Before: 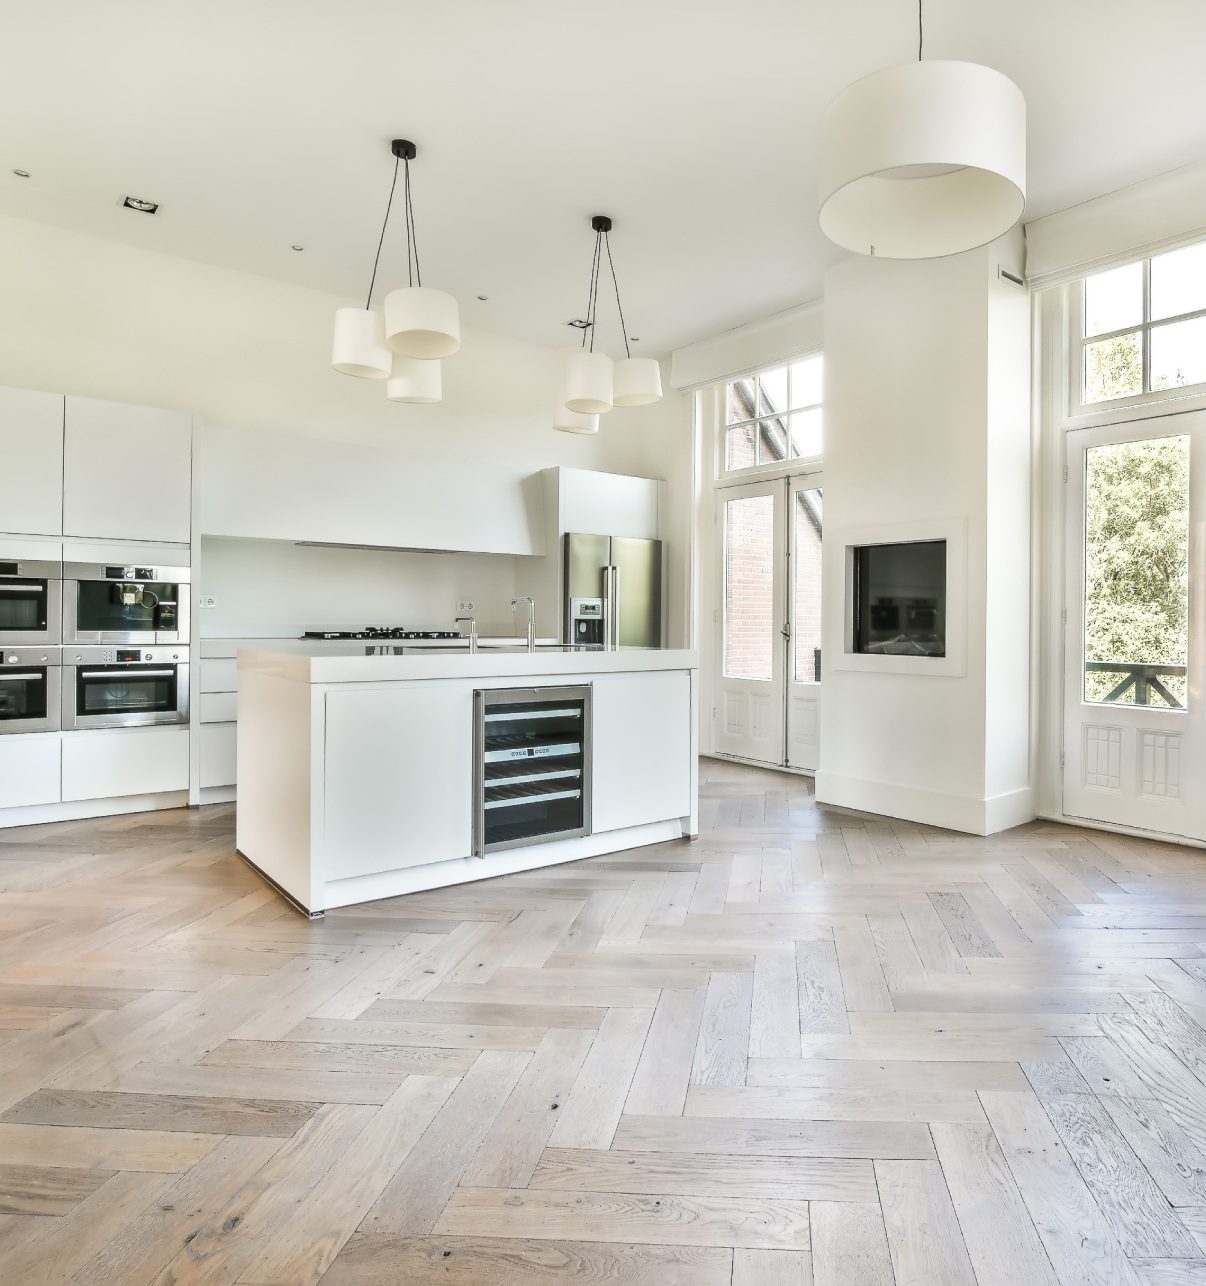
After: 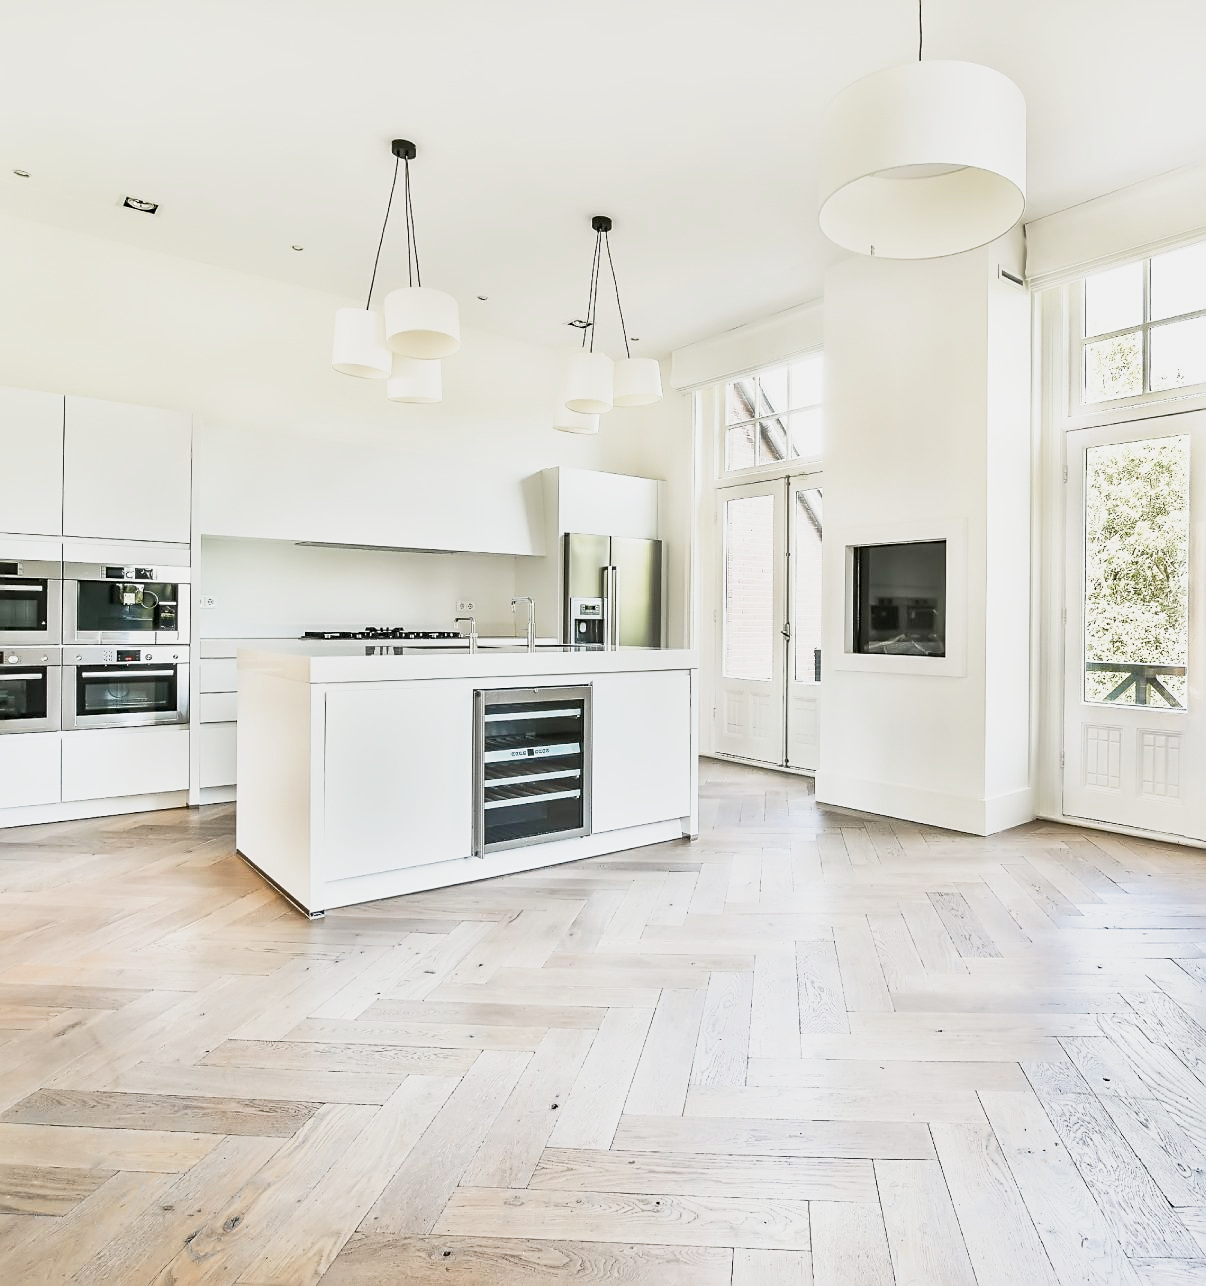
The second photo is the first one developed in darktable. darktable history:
base curve: curves: ch0 [(0, 0) (0.088, 0.125) (0.176, 0.251) (0.354, 0.501) (0.613, 0.749) (1, 0.877)], preserve colors none
sharpen: on, module defaults
